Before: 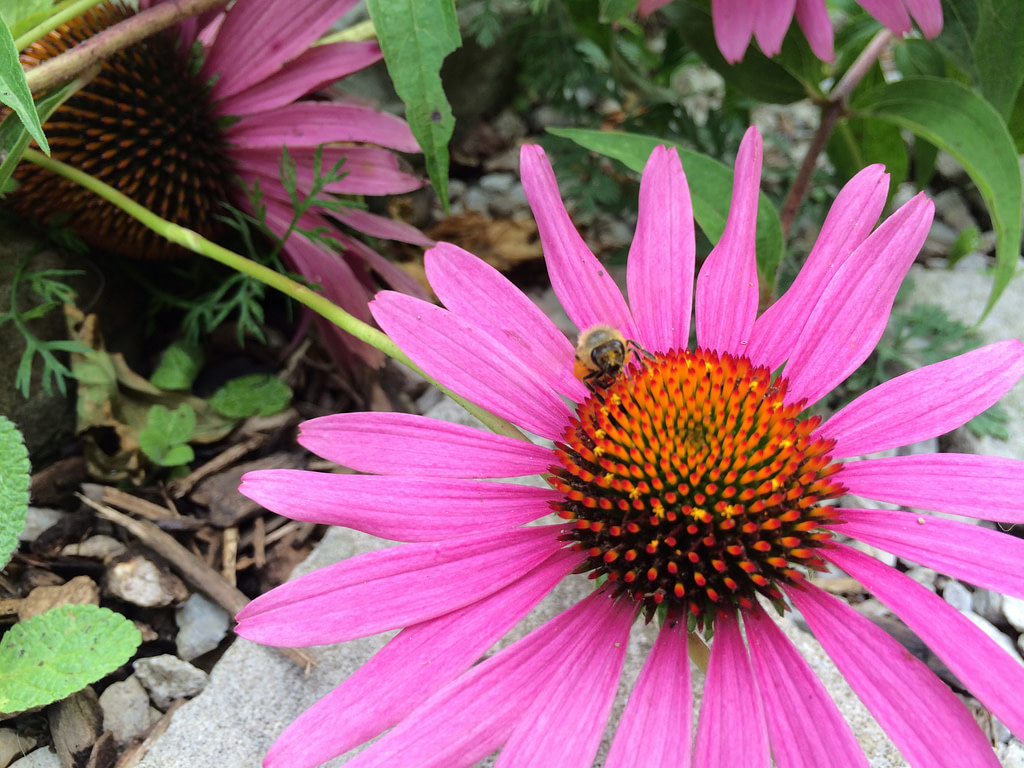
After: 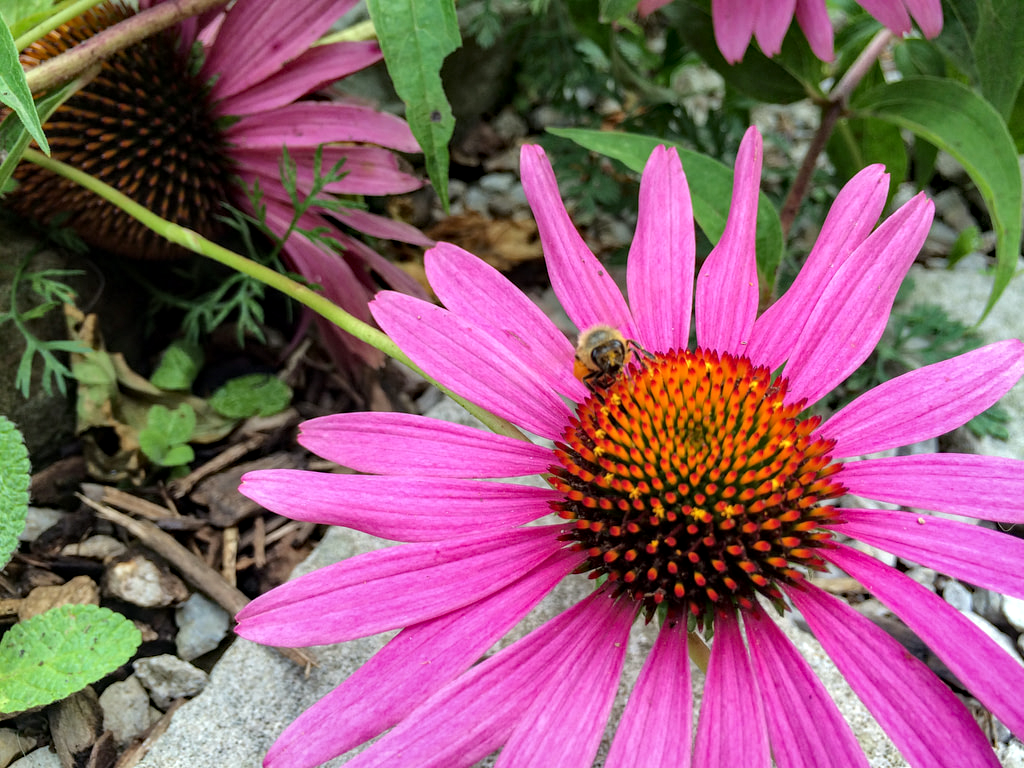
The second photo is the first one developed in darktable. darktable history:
local contrast: on, module defaults
shadows and highlights: radius 118.69, shadows 42.21, highlights -61.56, soften with gaussian
haze removal: compatibility mode true, adaptive false
